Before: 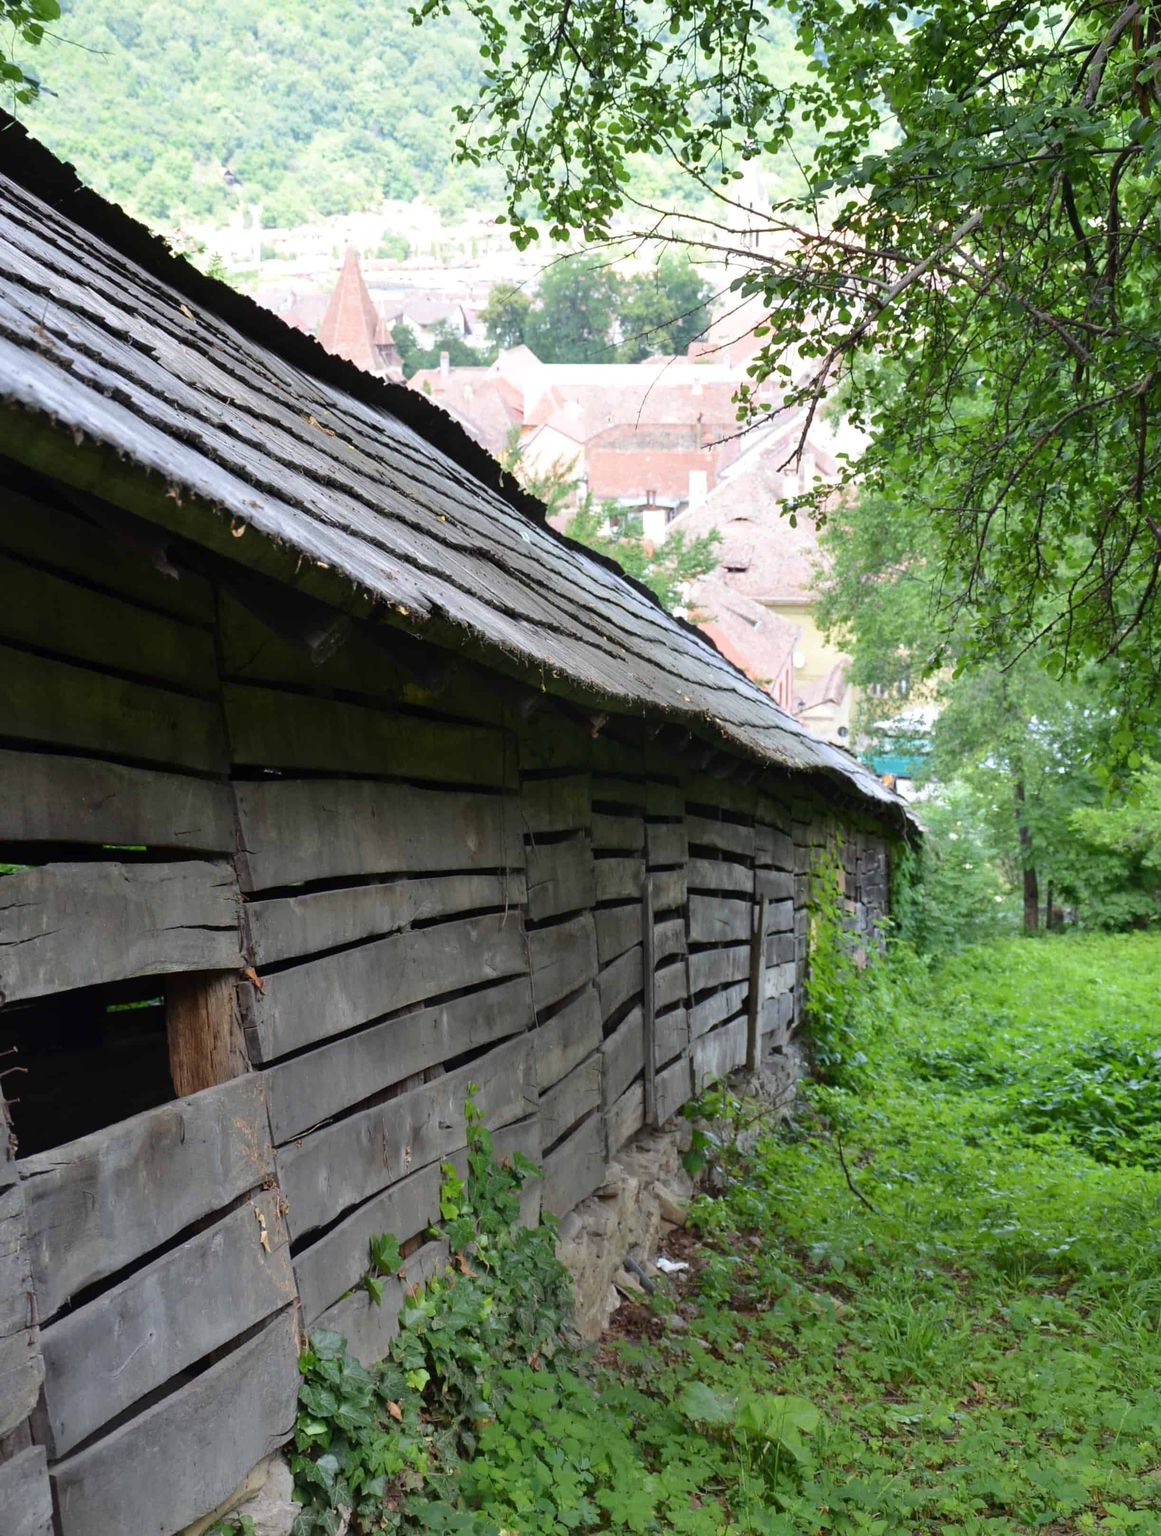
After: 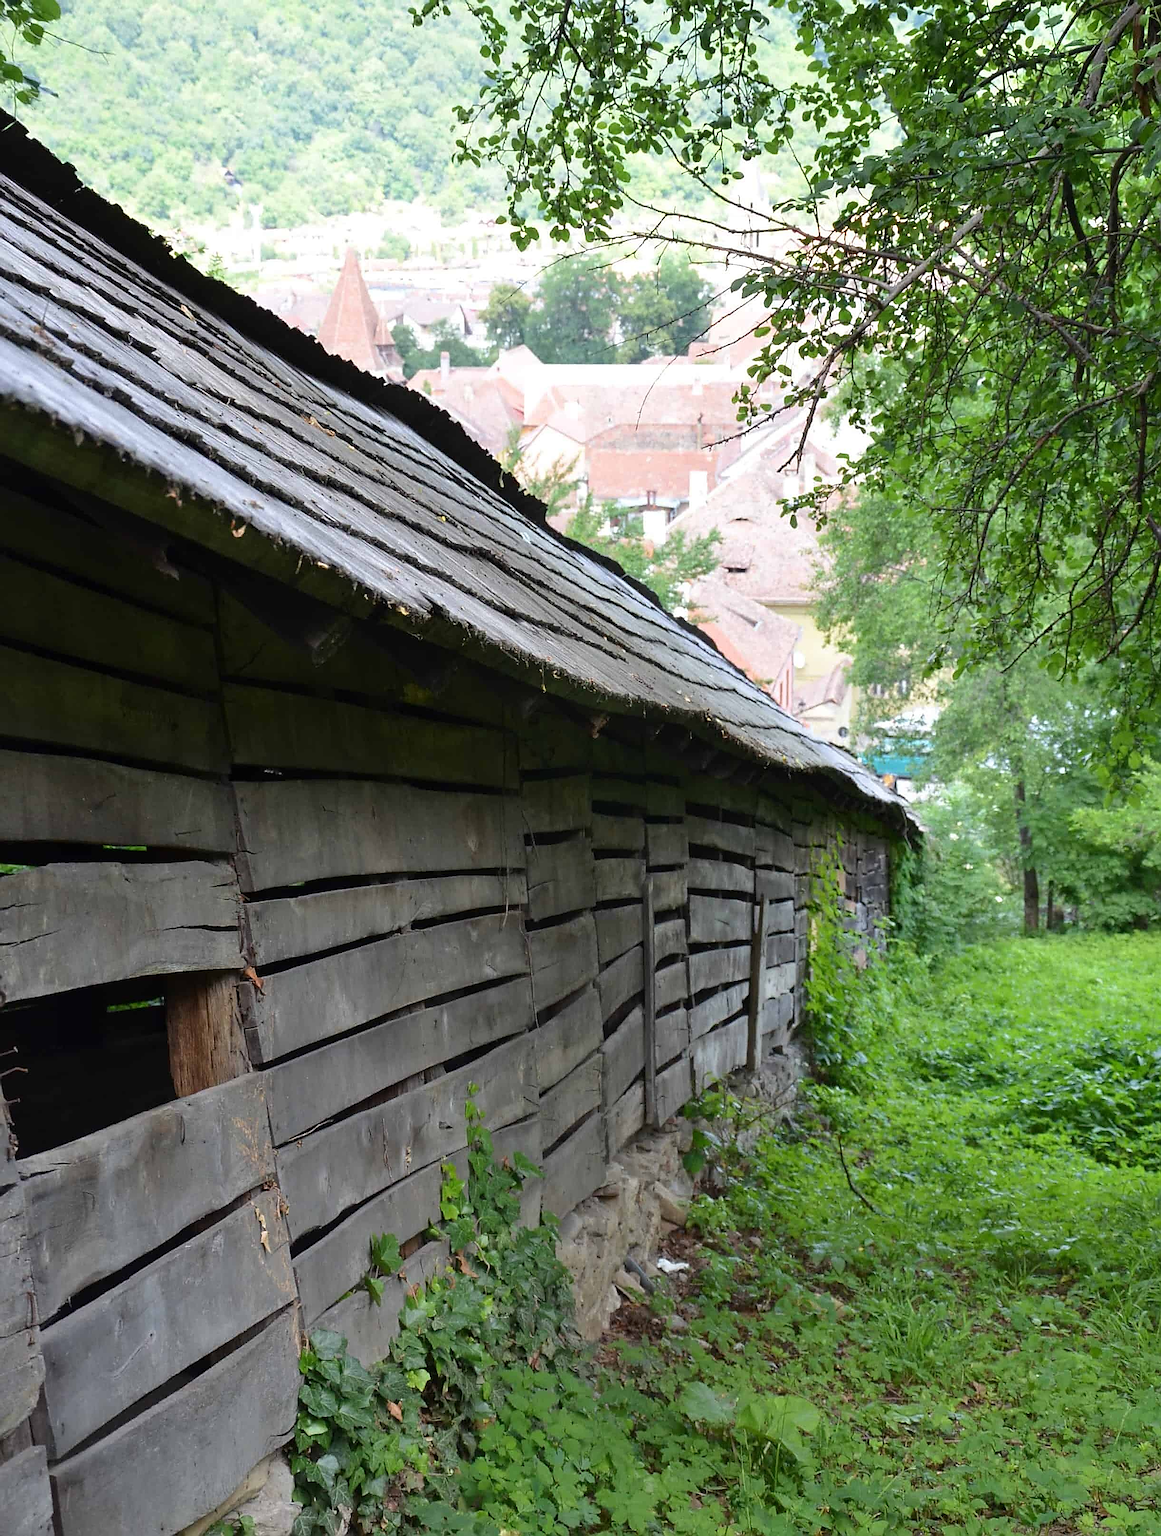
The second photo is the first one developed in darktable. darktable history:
sharpen: radius 1.377, amount 1.252, threshold 0.777
